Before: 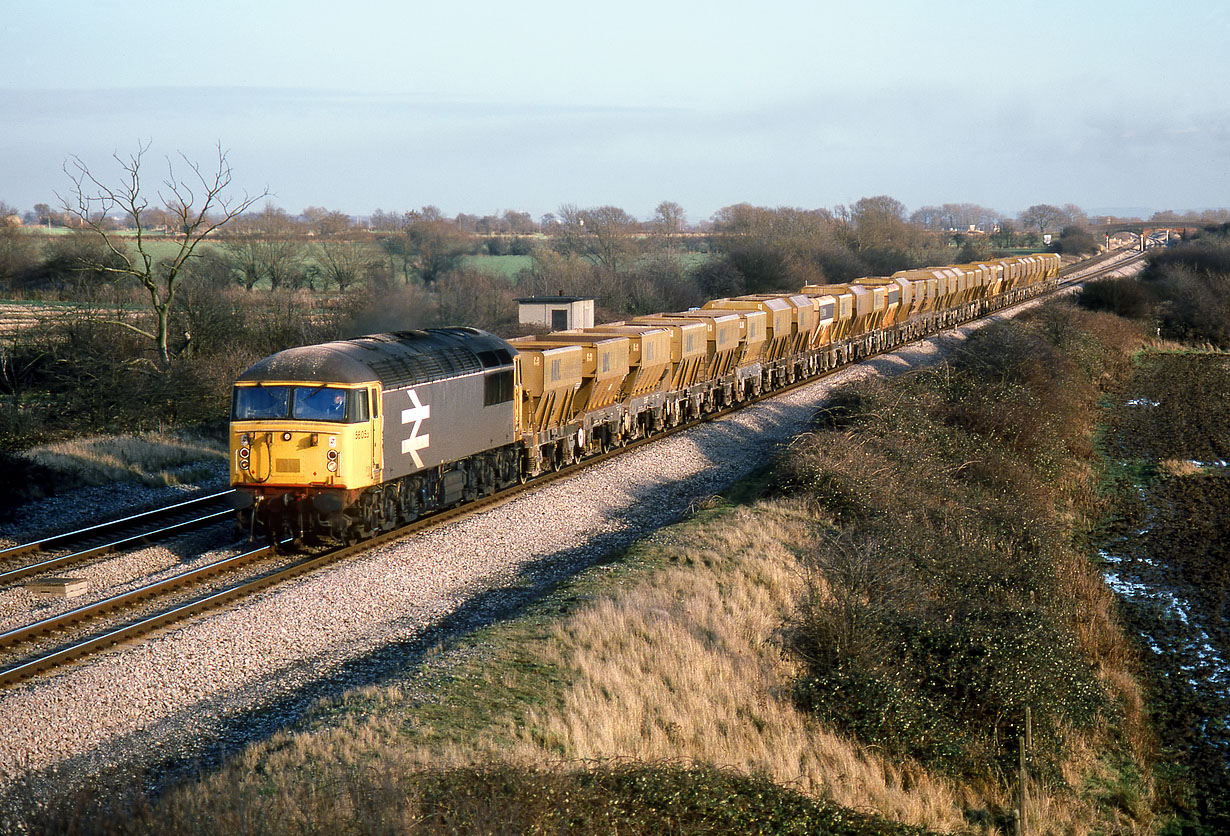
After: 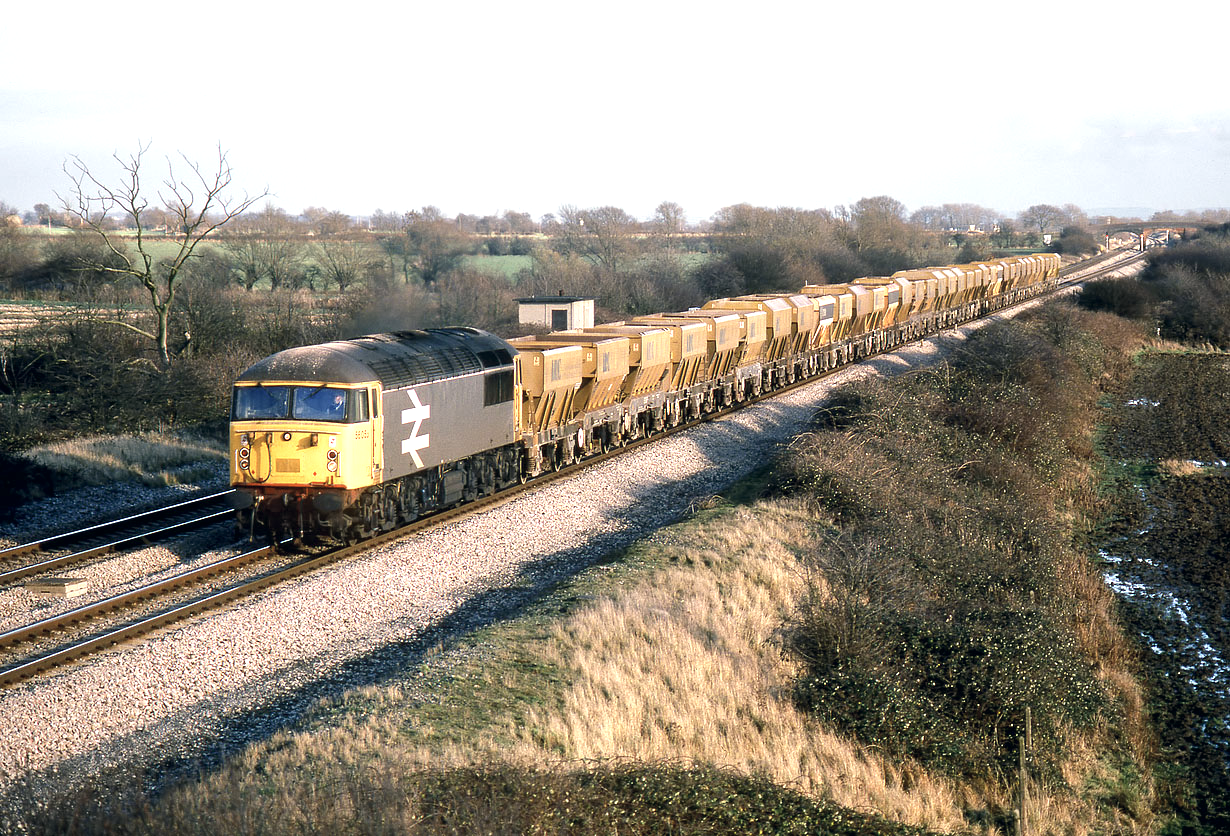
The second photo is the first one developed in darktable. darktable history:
color correction: highlights a* 2.79, highlights b* 5.03, shadows a* -2.73, shadows b* -4.83, saturation 0.784
exposure: exposure 0.639 EV, compensate exposure bias true, compensate highlight preservation false
